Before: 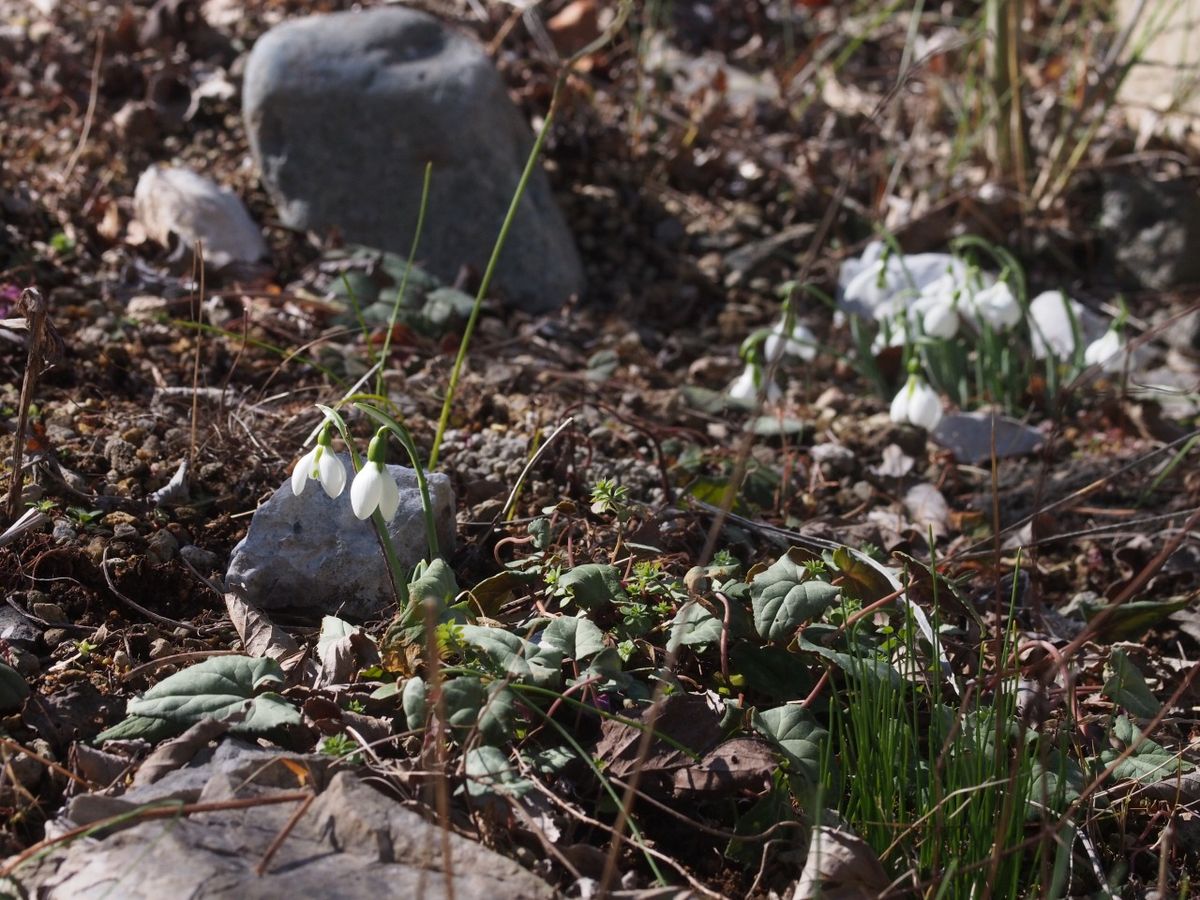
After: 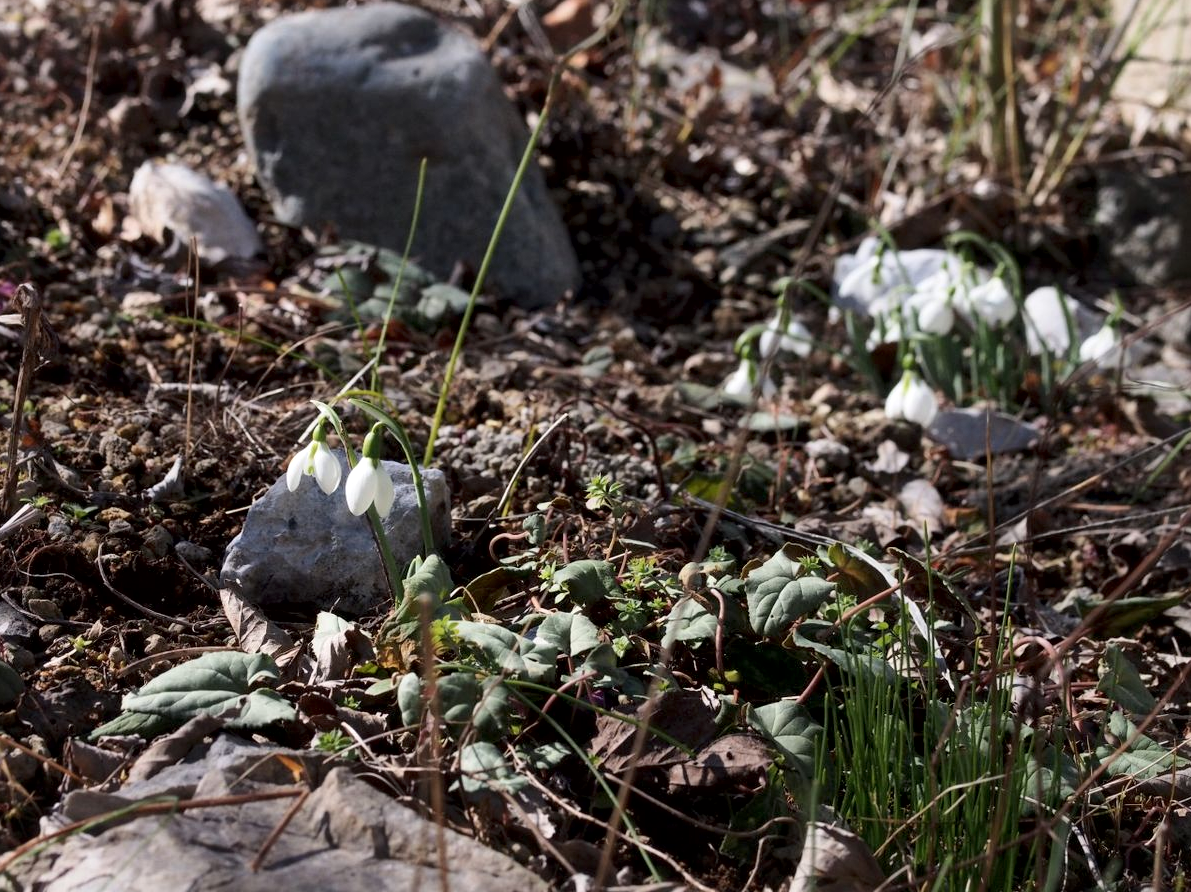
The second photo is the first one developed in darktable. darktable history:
local contrast: mode bilateral grid, contrast 100, coarseness 100, detail 165%, midtone range 0.2
crop: left 0.434%, top 0.485%, right 0.244%, bottom 0.386%
